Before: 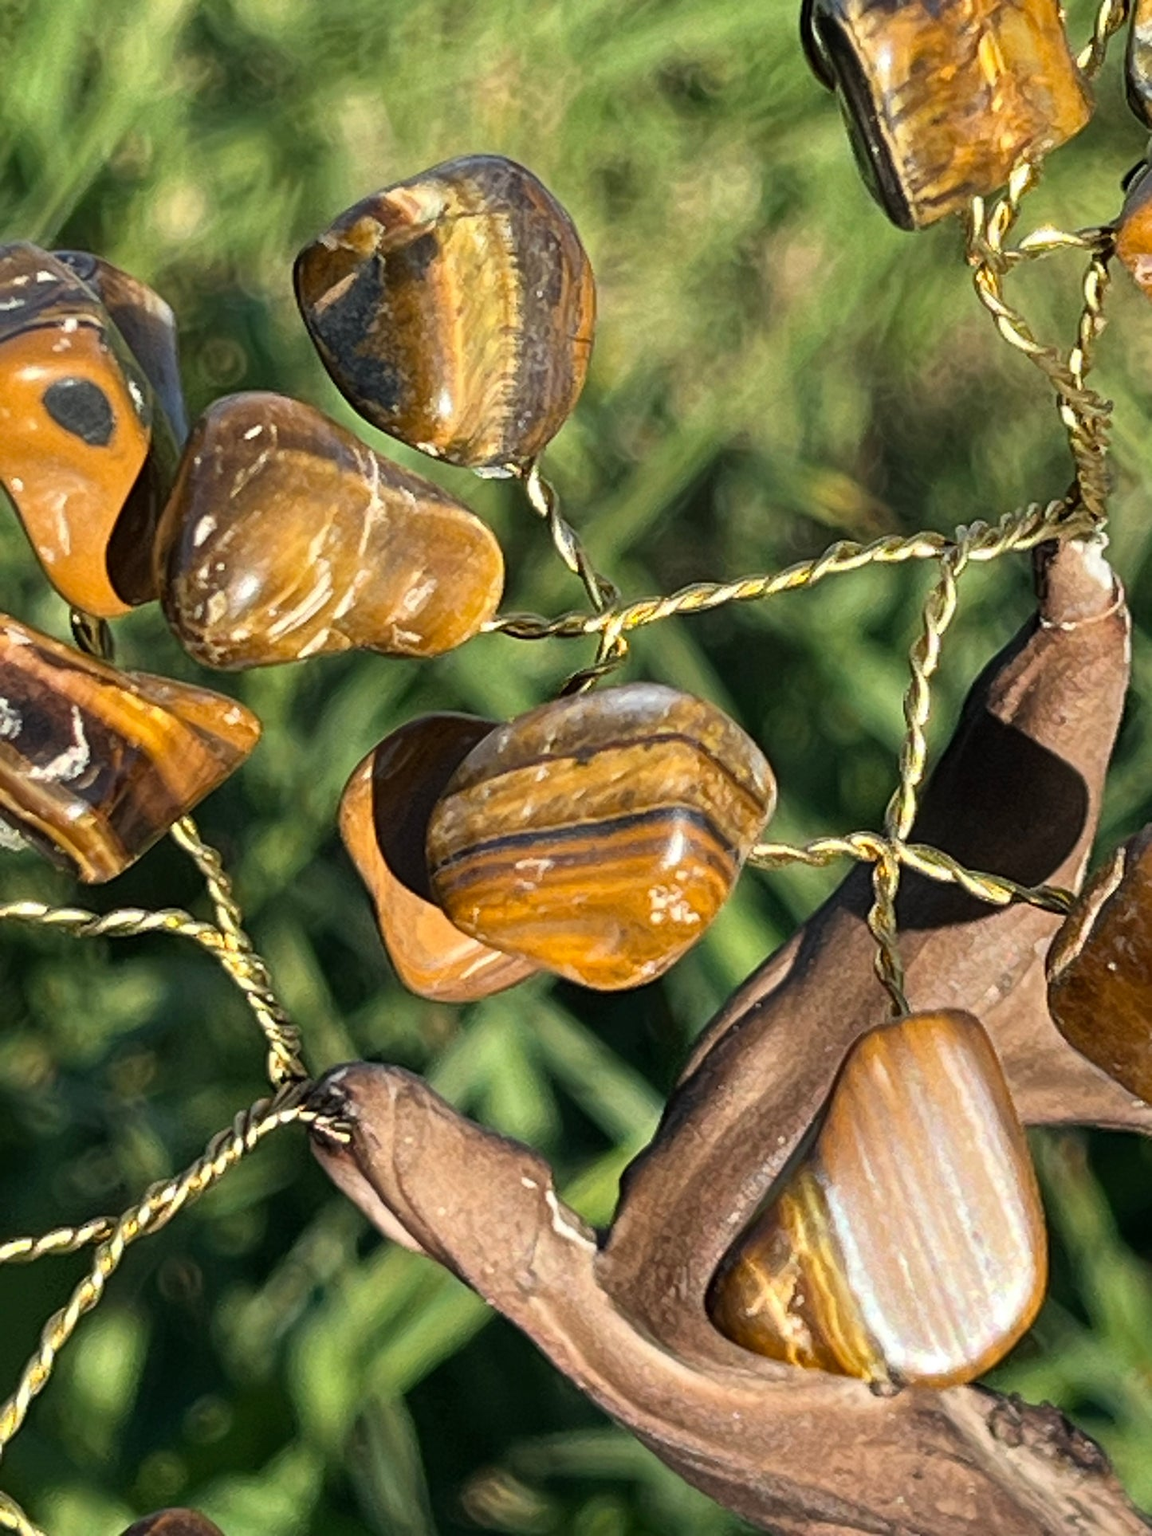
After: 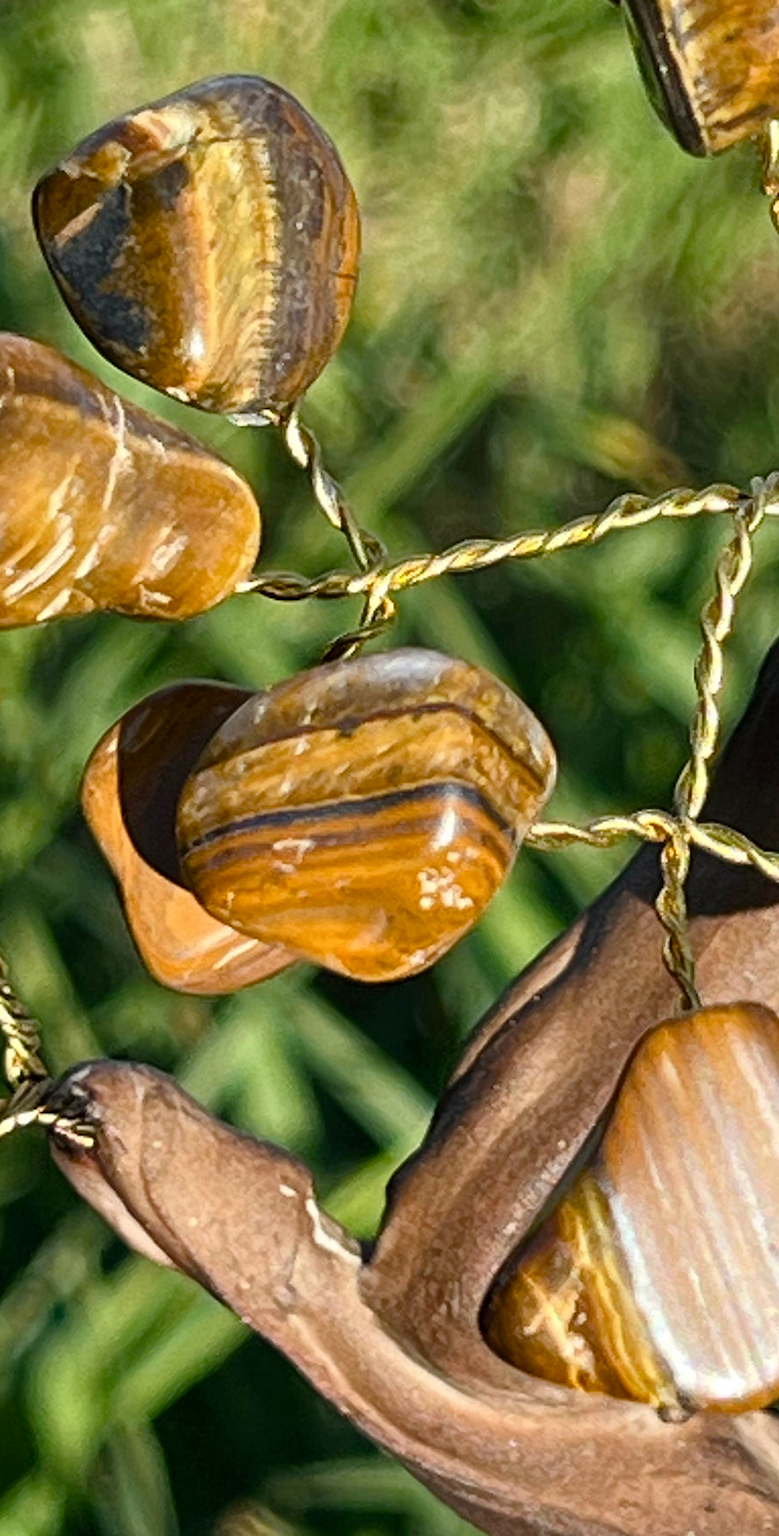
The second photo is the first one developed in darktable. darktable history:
crop and rotate: left 22.918%, top 5.629%, right 14.711%, bottom 2.247%
color balance rgb: perceptual saturation grading › global saturation 20%, perceptual saturation grading › highlights -25%, perceptual saturation grading › shadows 25%
